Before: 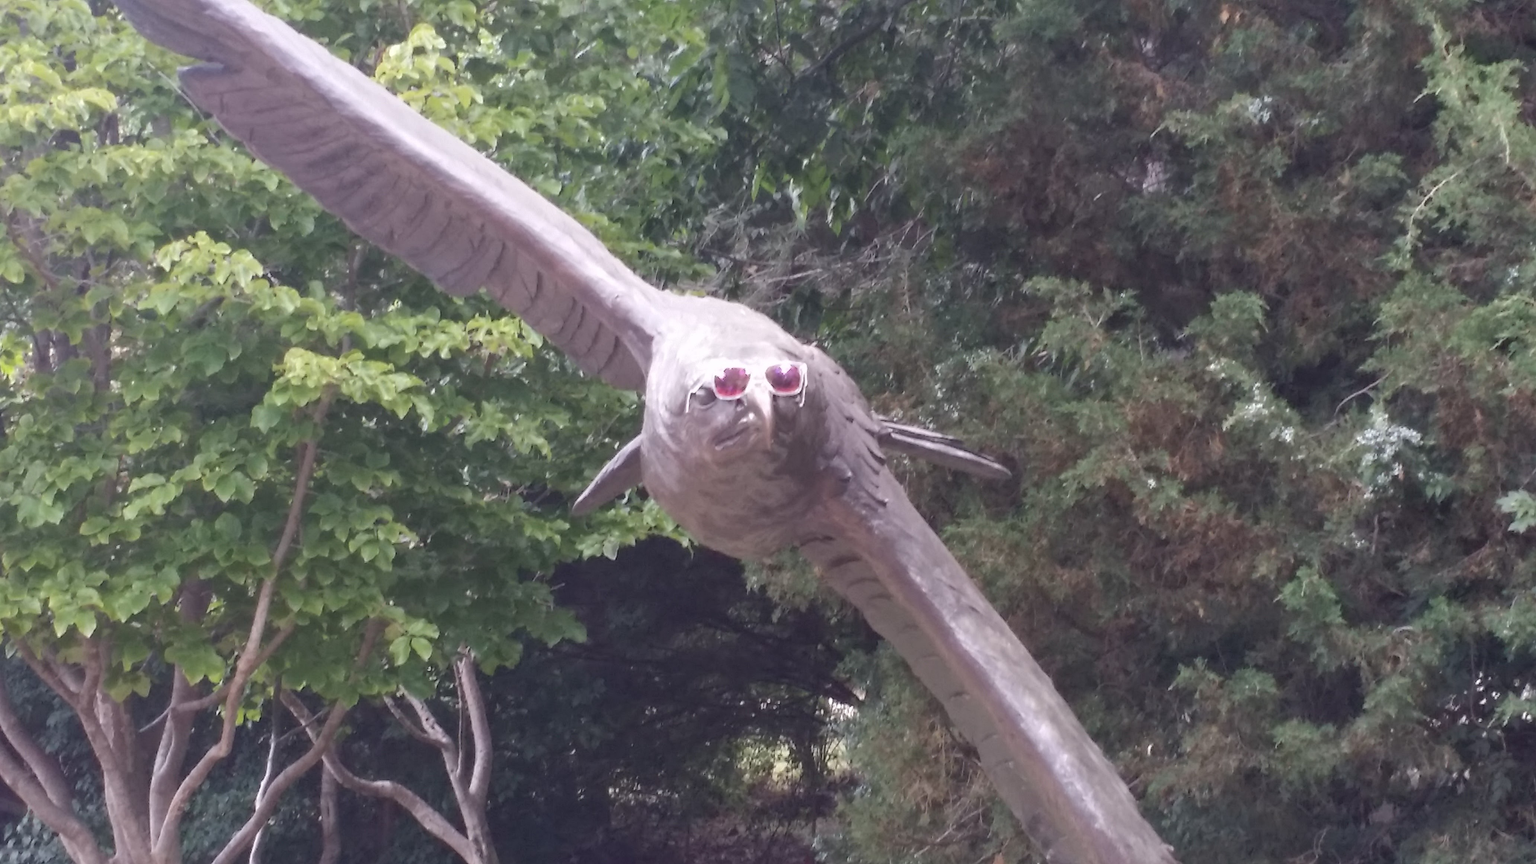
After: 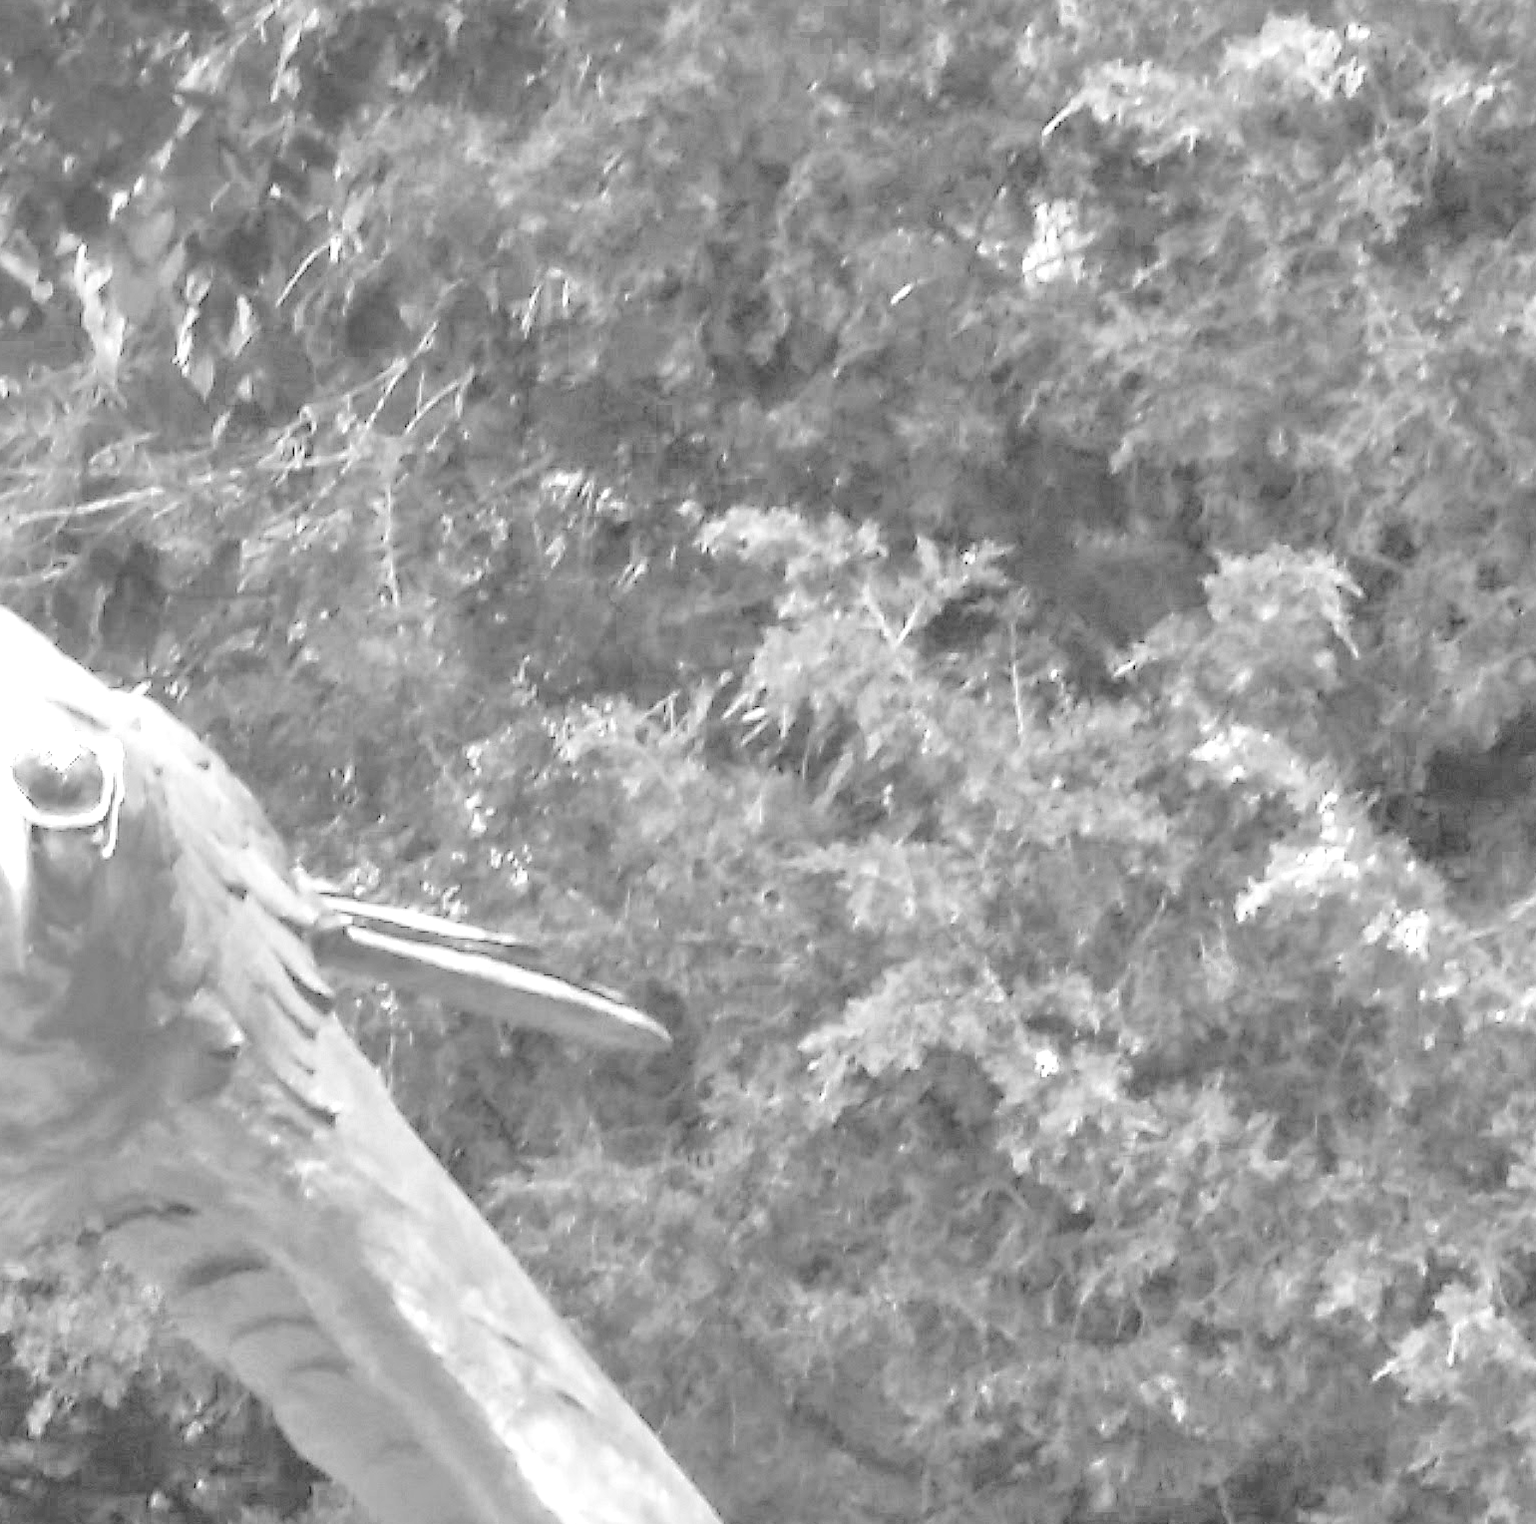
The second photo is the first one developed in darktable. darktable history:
local contrast: detail 130%
base curve: curves: ch0 [(0, 0) (0.028, 0.03) (0.121, 0.232) (0.46, 0.748) (0.859, 0.968) (1, 1)]
crop and rotate: left 49.579%, top 10.108%, right 13.111%, bottom 24.057%
tone equalizer: -7 EV 0.162 EV, -6 EV 0.599 EV, -5 EV 1.15 EV, -4 EV 1.34 EV, -3 EV 1.16 EV, -2 EV 0.6 EV, -1 EV 0.154 EV
color zones: curves: ch0 [(0.002, 0.589) (0.107, 0.484) (0.146, 0.249) (0.217, 0.352) (0.309, 0.525) (0.39, 0.404) (0.455, 0.169) (0.597, 0.055) (0.724, 0.212) (0.775, 0.691) (0.869, 0.571) (1, 0.587)]; ch1 [(0, 0) (0.143, 0) (0.286, 0) (0.429, 0) (0.571, 0) (0.714, 0) (0.857, 0)]
